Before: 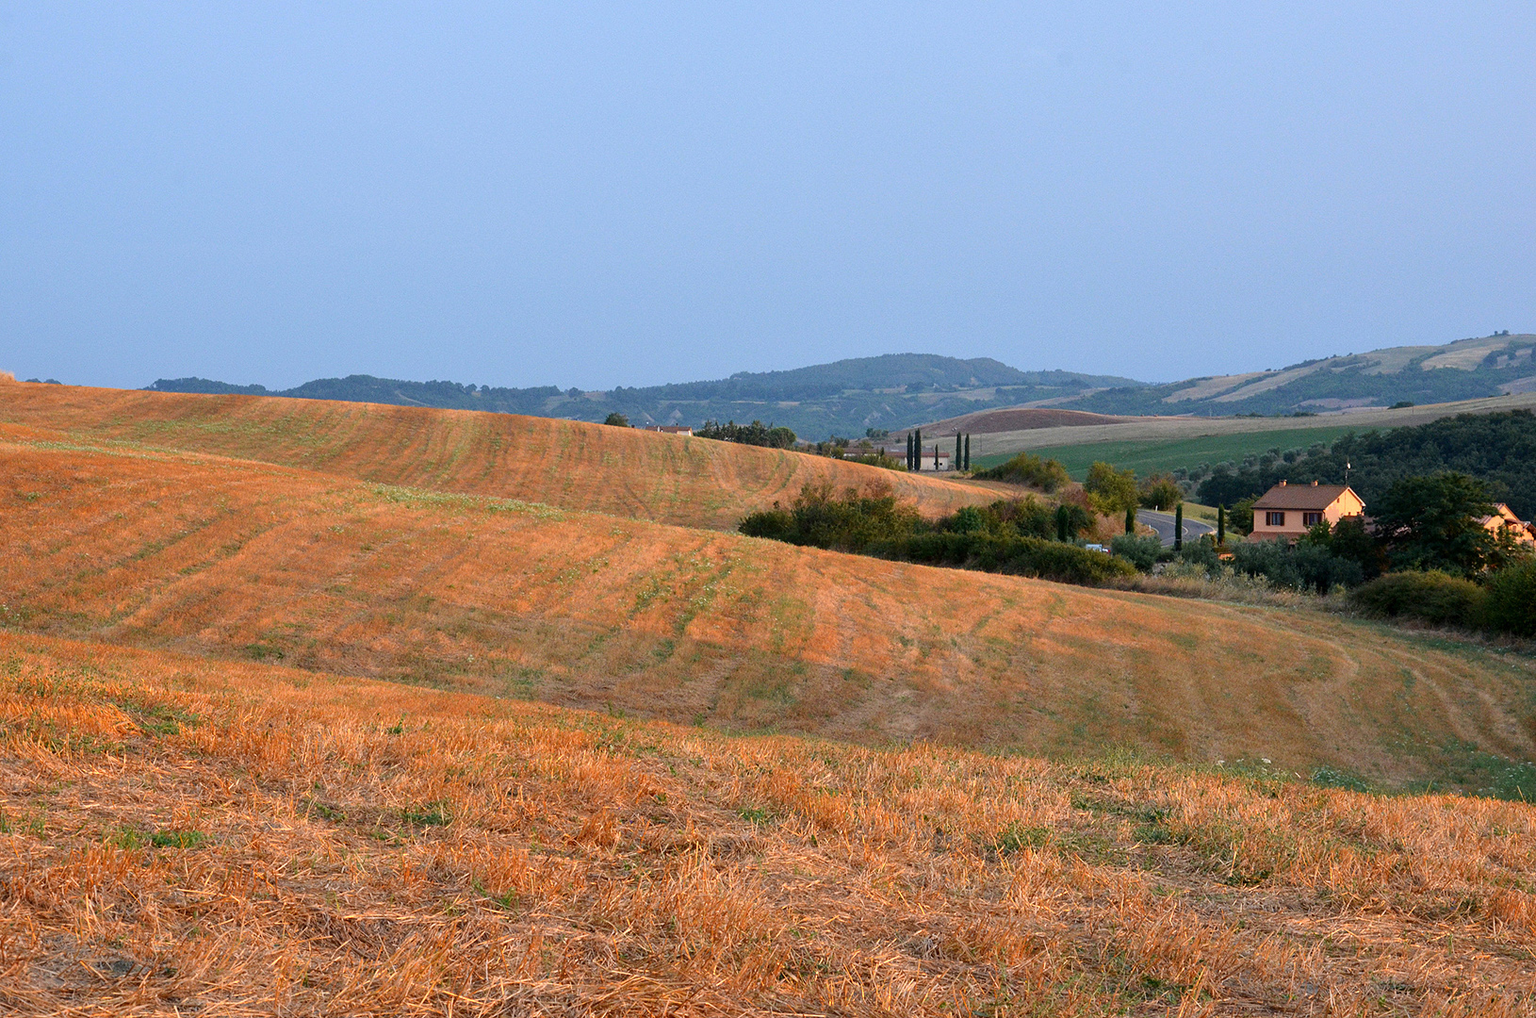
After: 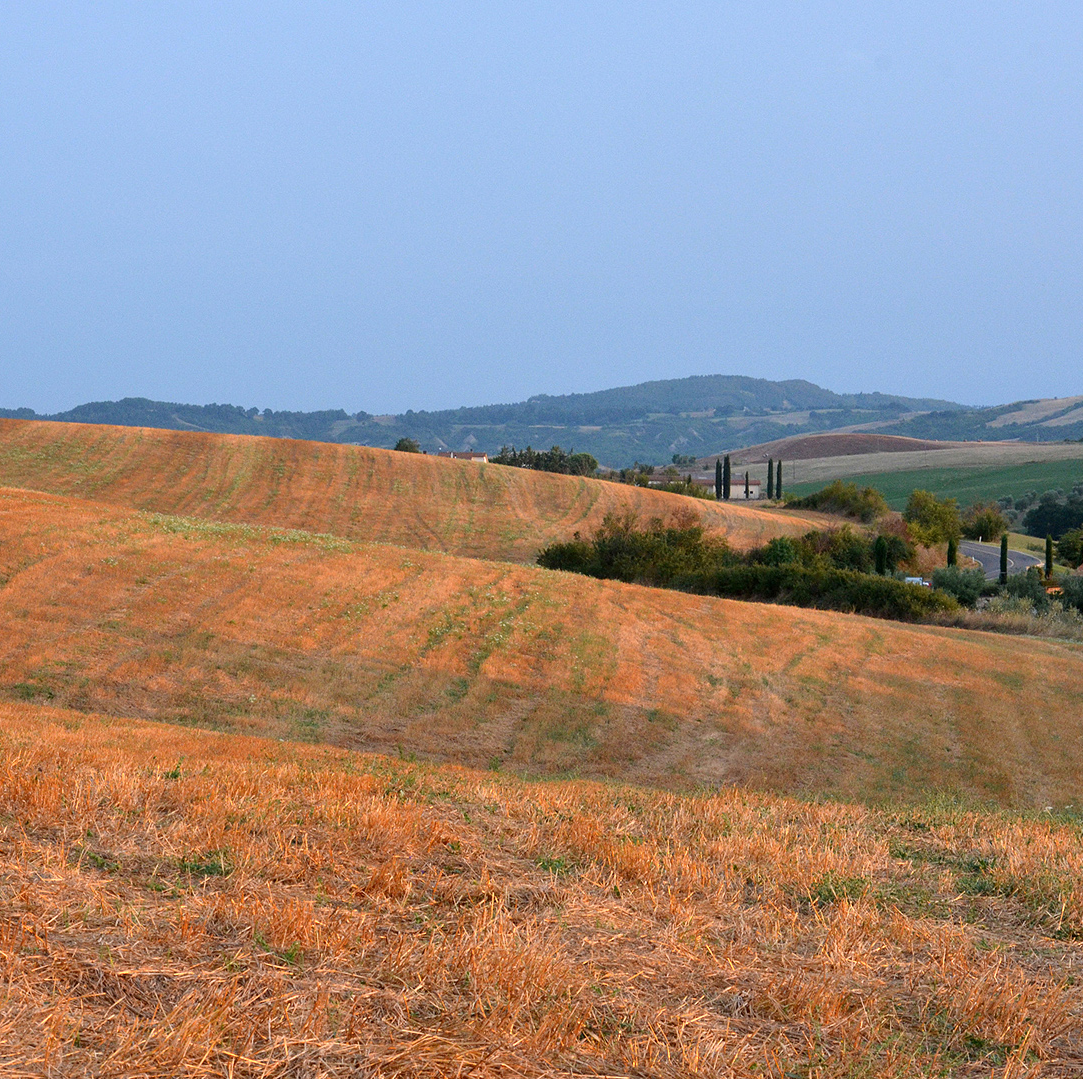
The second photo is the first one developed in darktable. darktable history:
crop and rotate: left 15.174%, right 18.339%
